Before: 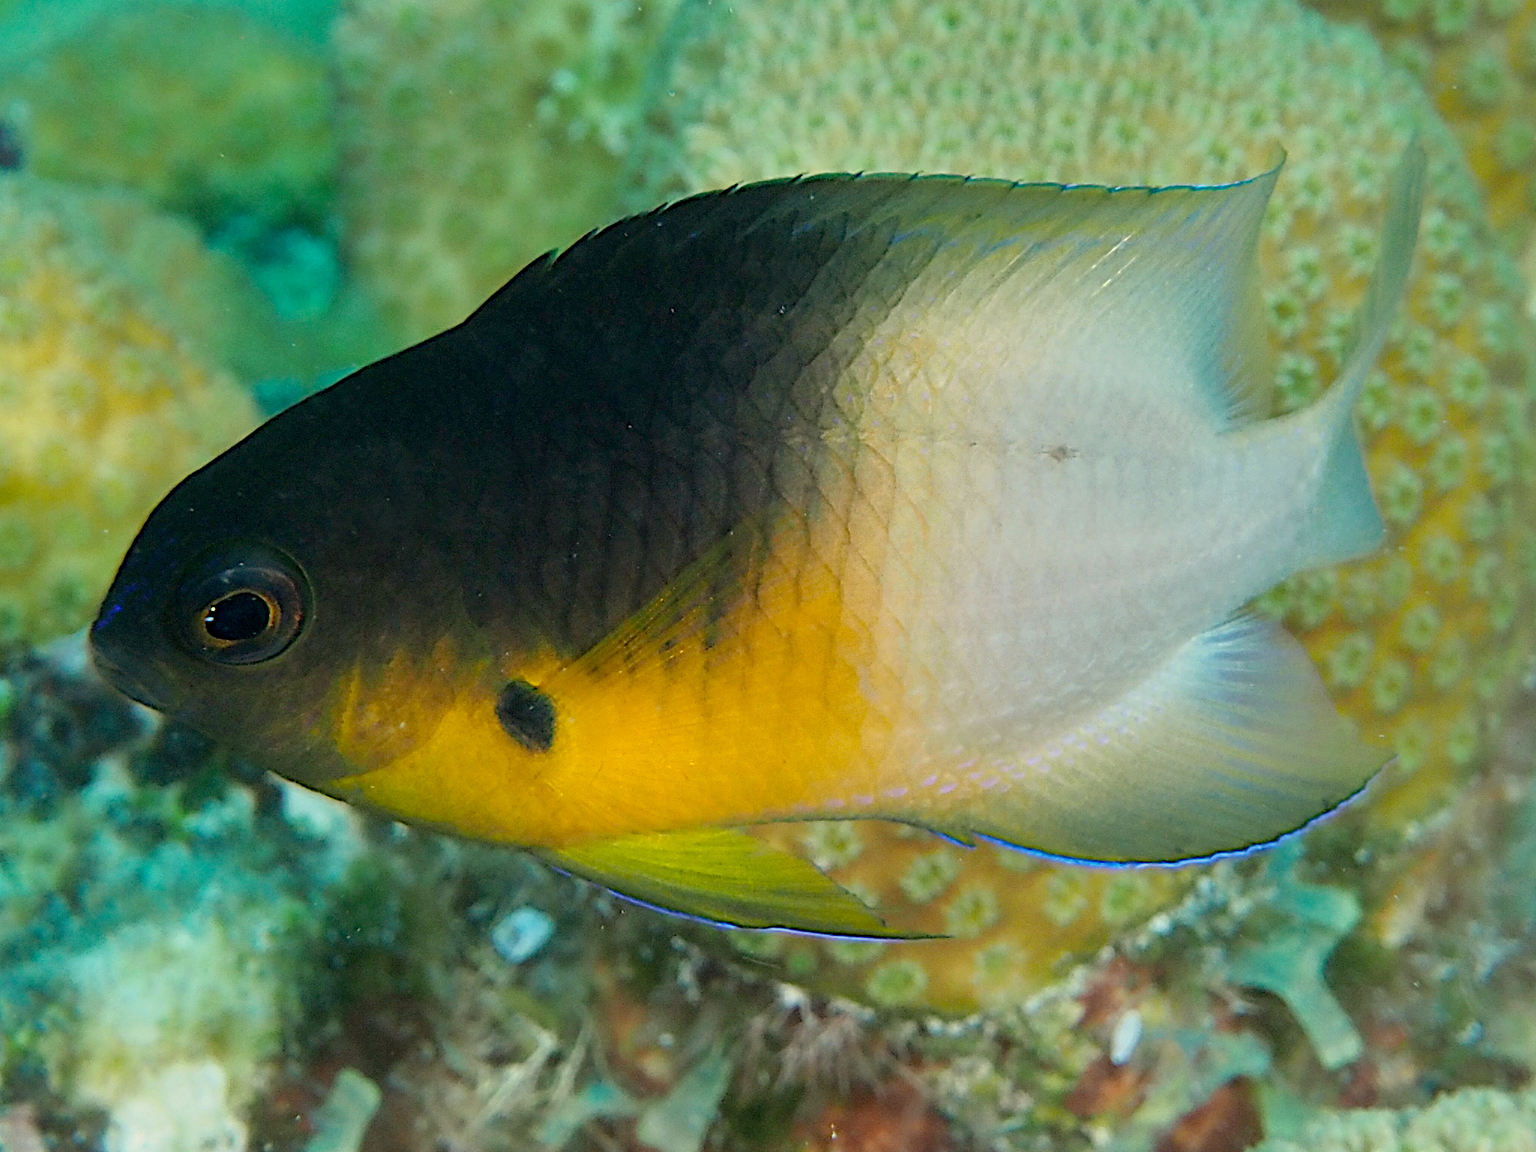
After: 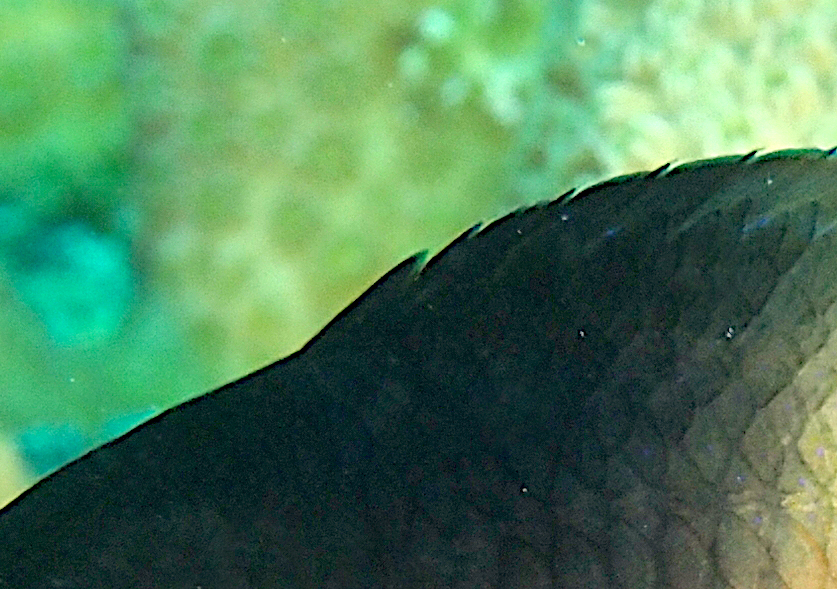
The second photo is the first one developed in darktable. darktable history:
crop: left 15.628%, top 5.443%, right 43.876%, bottom 56.506%
exposure: black level correction 0, exposure 0.892 EV, compensate exposure bias true, compensate highlight preservation false
